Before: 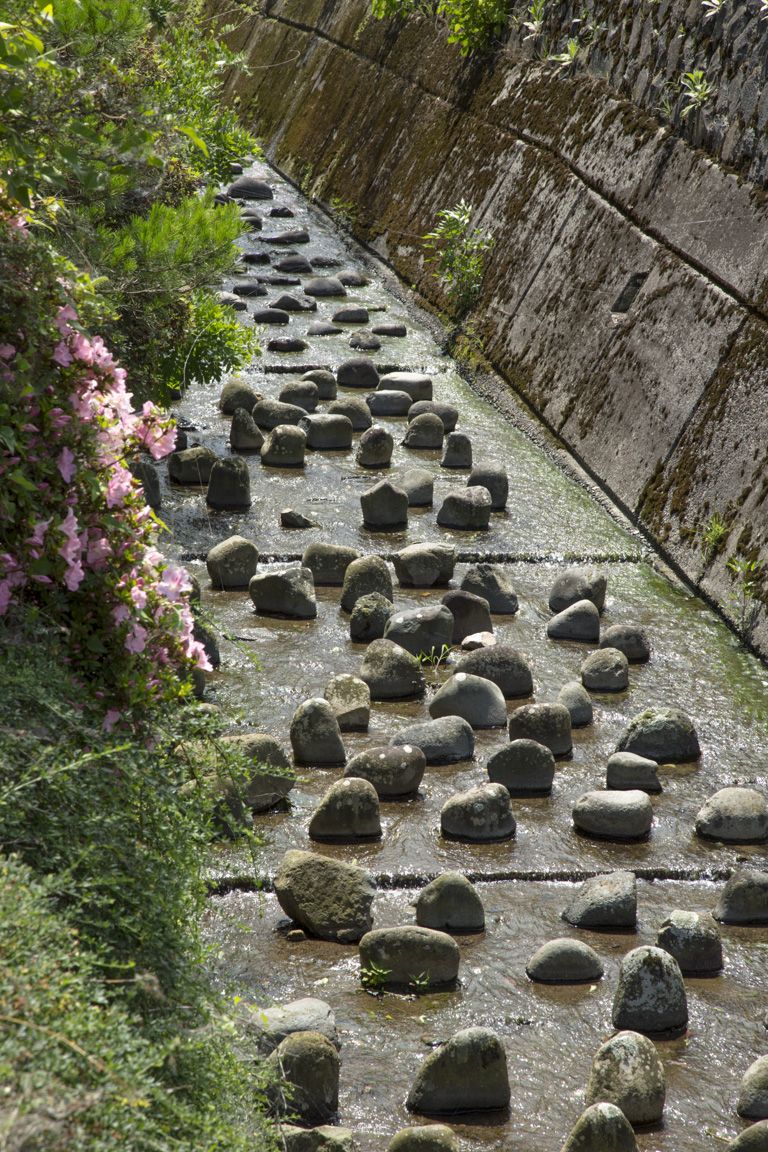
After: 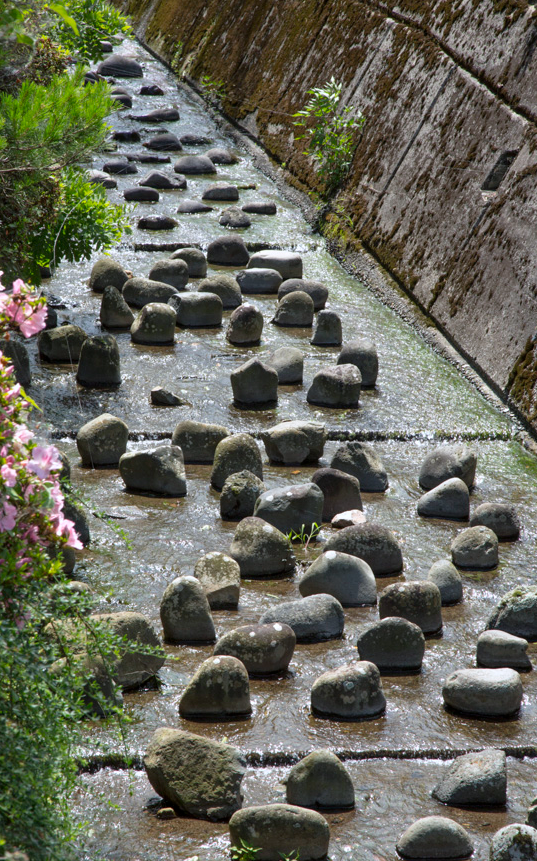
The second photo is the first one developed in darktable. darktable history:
white balance: red 0.984, blue 1.059
crop and rotate: left 17.046%, top 10.659%, right 12.989%, bottom 14.553%
